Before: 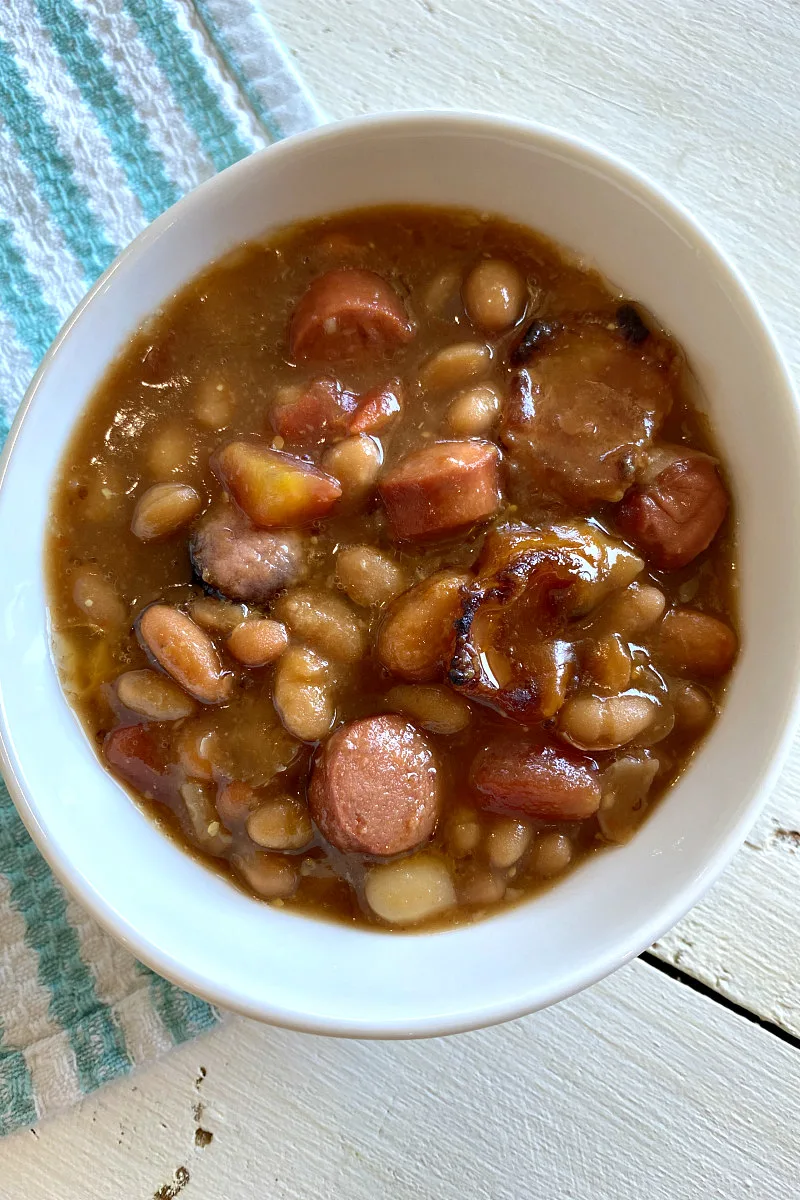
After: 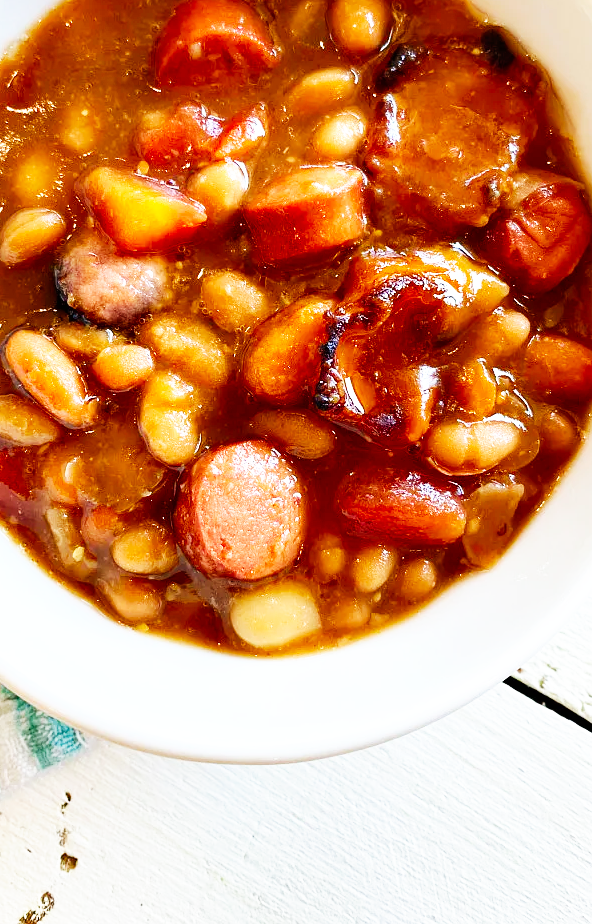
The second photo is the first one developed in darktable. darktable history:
crop: left 16.883%, top 22.977%, right 8.994%
base curve: curves: ch0 [(0, 0) (0.007, 0.004) (0.027, 0.03) (0.046, 0.07) (0.207, 0.54) (0.442, 0.872) (0.673, 0.972) (1, 1)], preserve colors none
